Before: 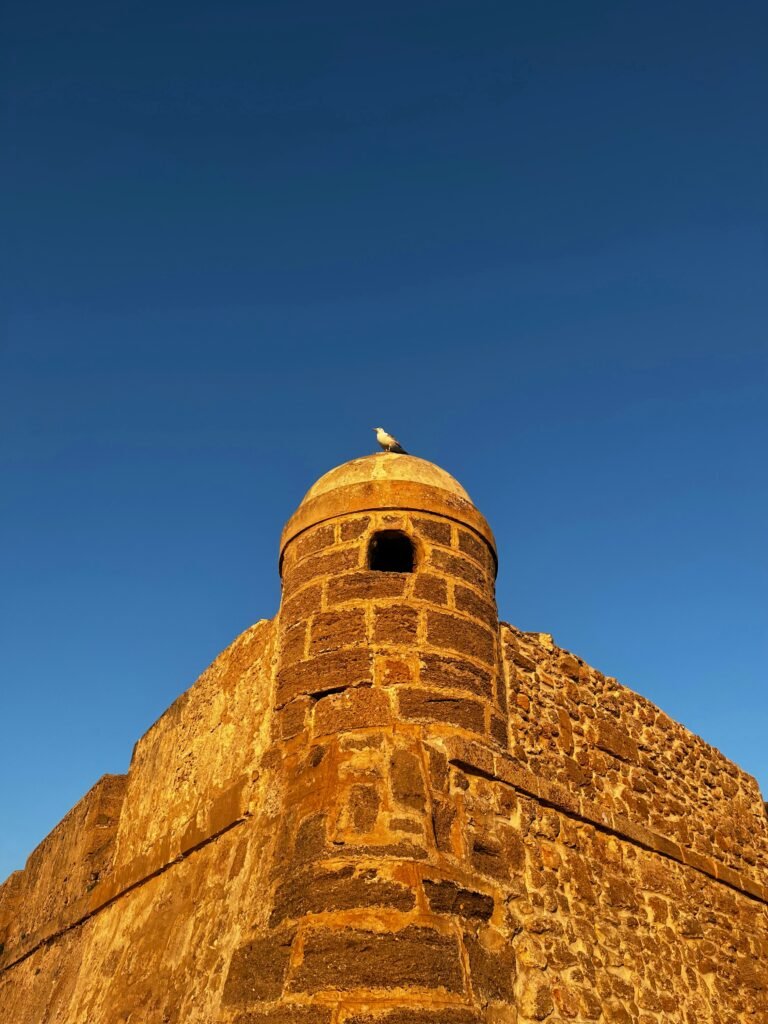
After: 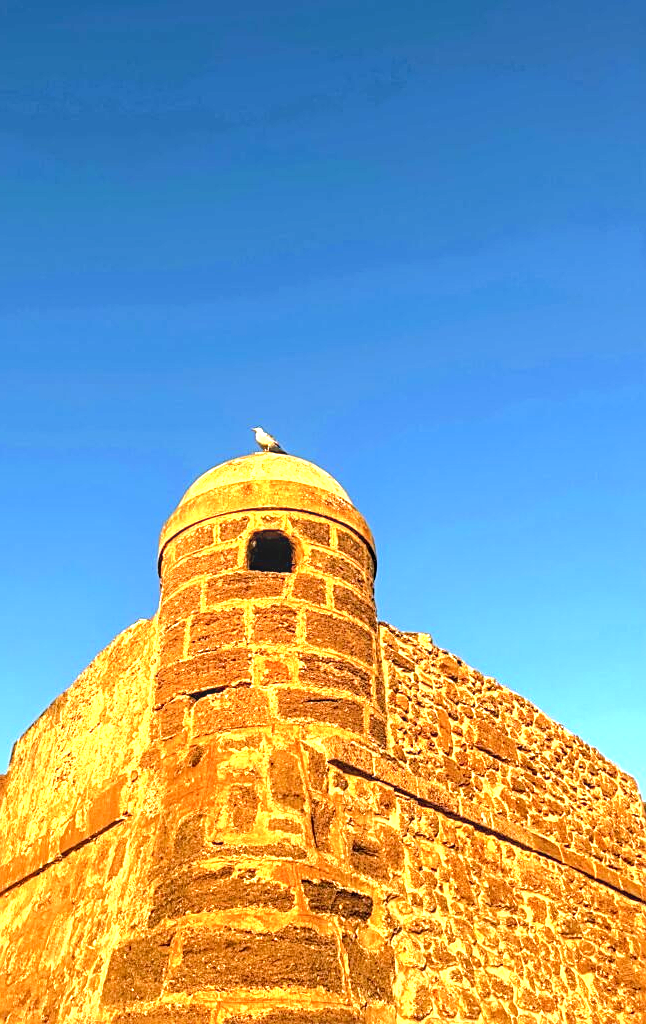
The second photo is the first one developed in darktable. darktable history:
sharpen: on, module defaults
crop: left 15.834%
local contrast: on, module defaults
exposure: black level correction 0, exposure 1.474 EV, compensate highlight preservation false
color balance rgb: perceptual saturation grading › global saturation 0.596%, perceptual brilliance grading › mid-tones 10.116%, perceptual brilliance grading › shadows 15.588%
